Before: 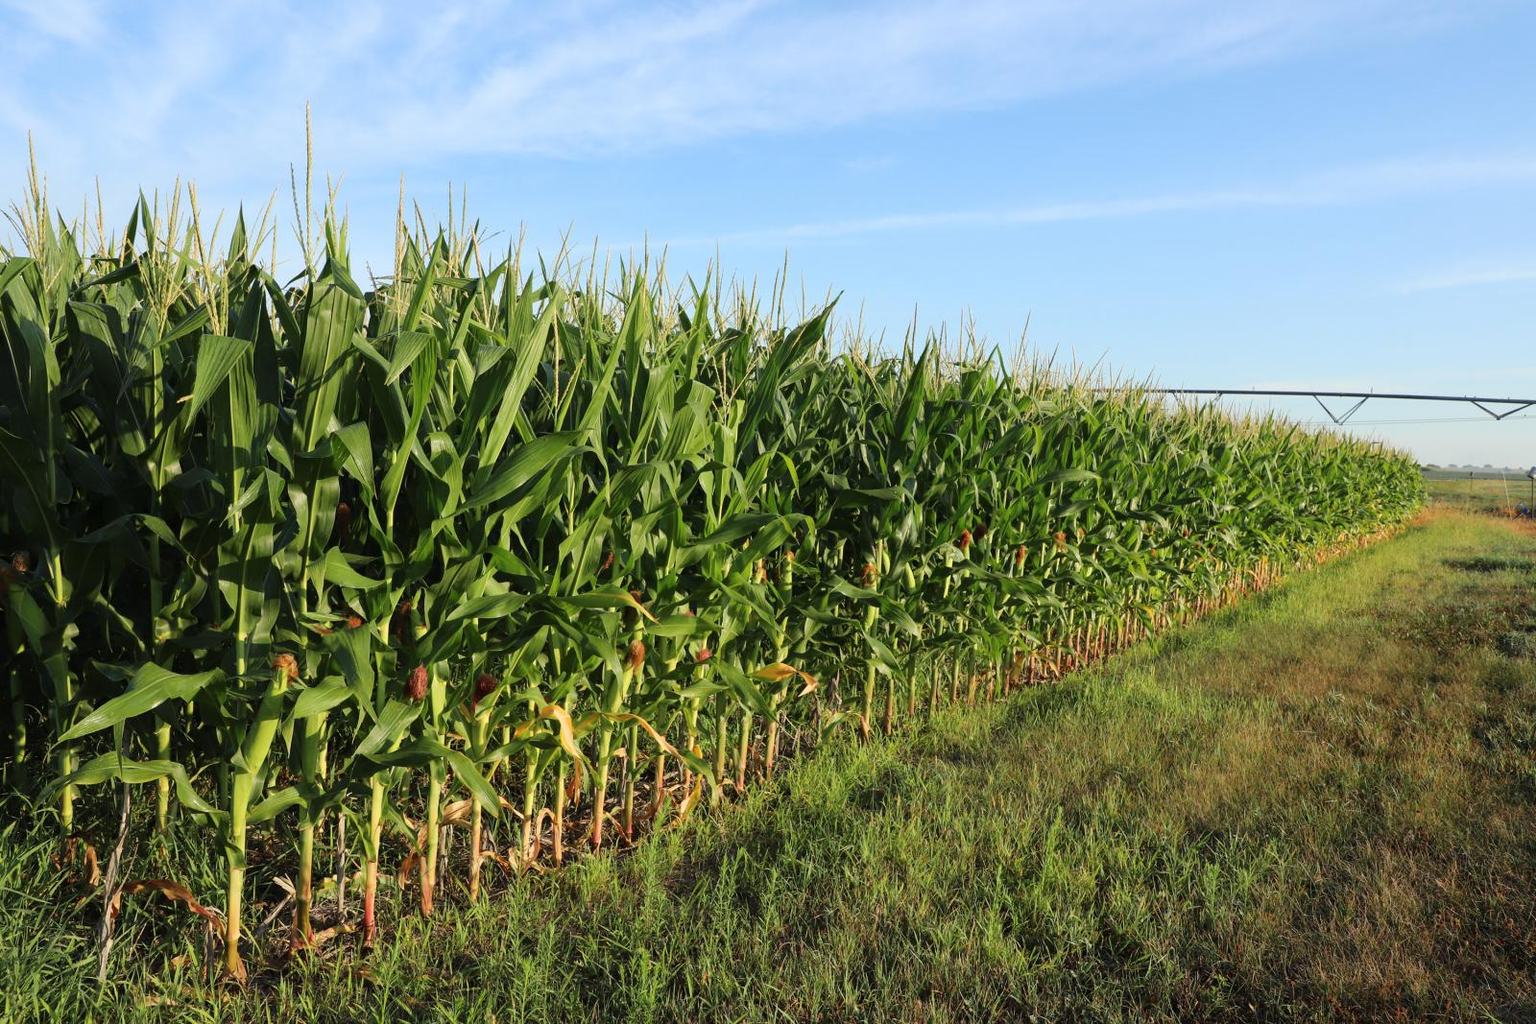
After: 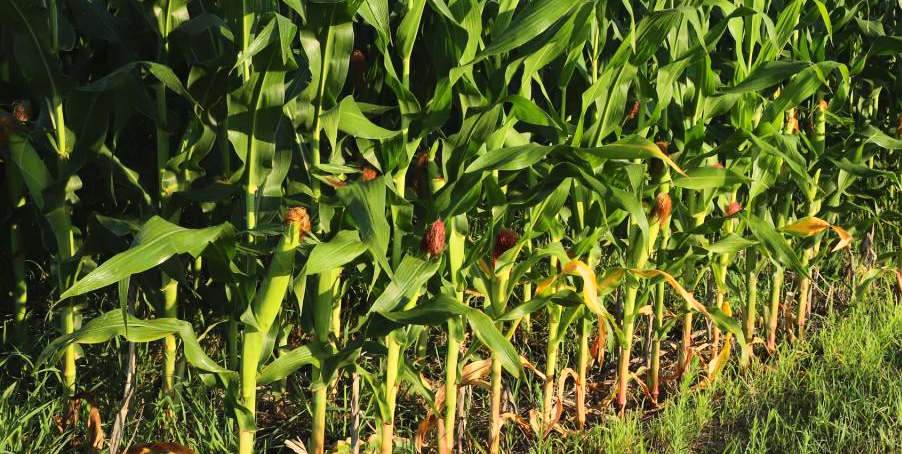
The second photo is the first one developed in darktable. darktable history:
contrast brightness saturation: contrast 0.2, brightness 0.16, saturation 0.22
crop: top 44.483%, right 43.593%, bottom 12.892%
